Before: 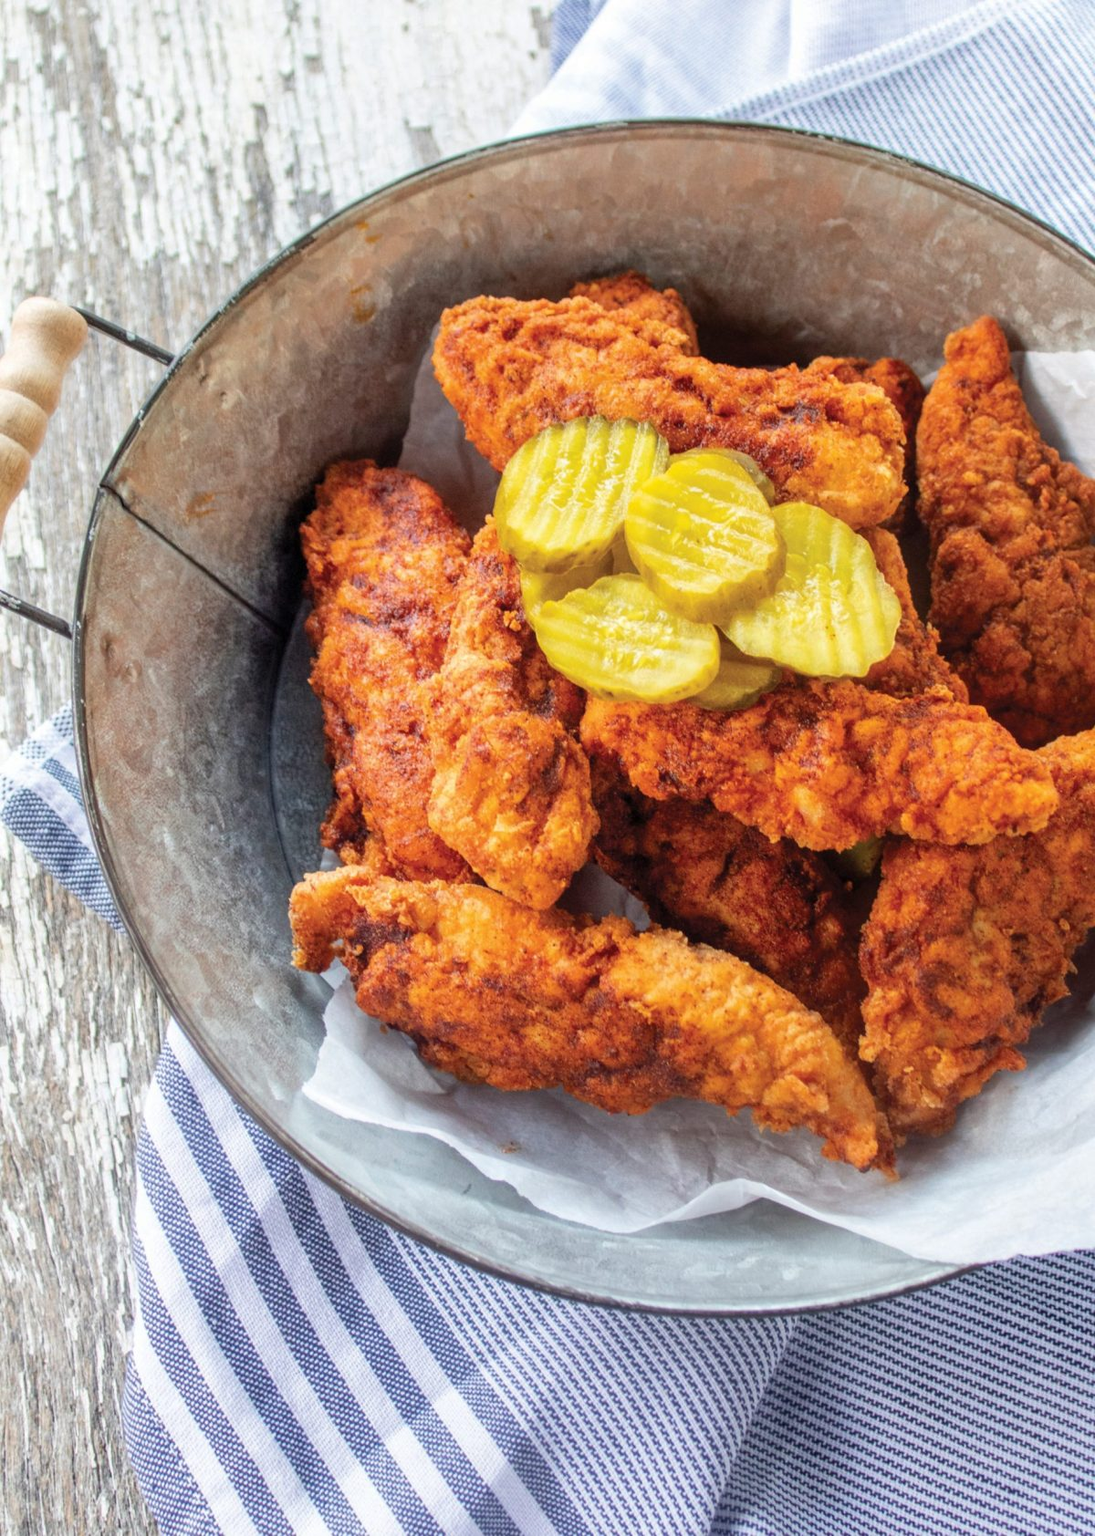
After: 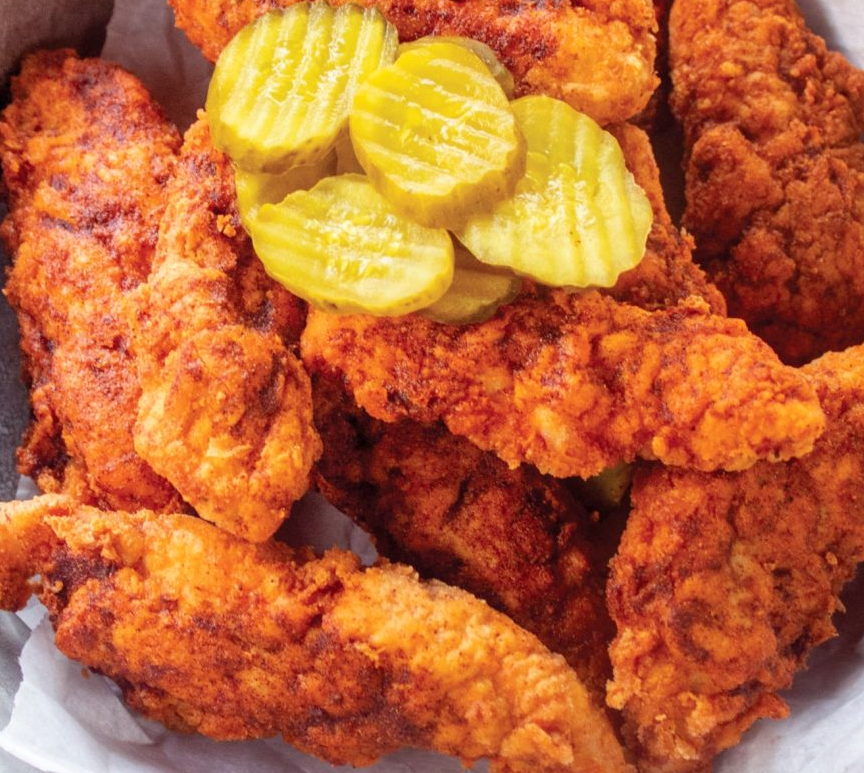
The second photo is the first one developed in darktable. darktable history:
rgb levels: mode RGB, independent channels, levels [[0, 0.474, 1], [0, 0.5, 1], [0, 0.5, 1]]
crop and rotate: left 27.938%, top 27.046%, bottom 27.046%
